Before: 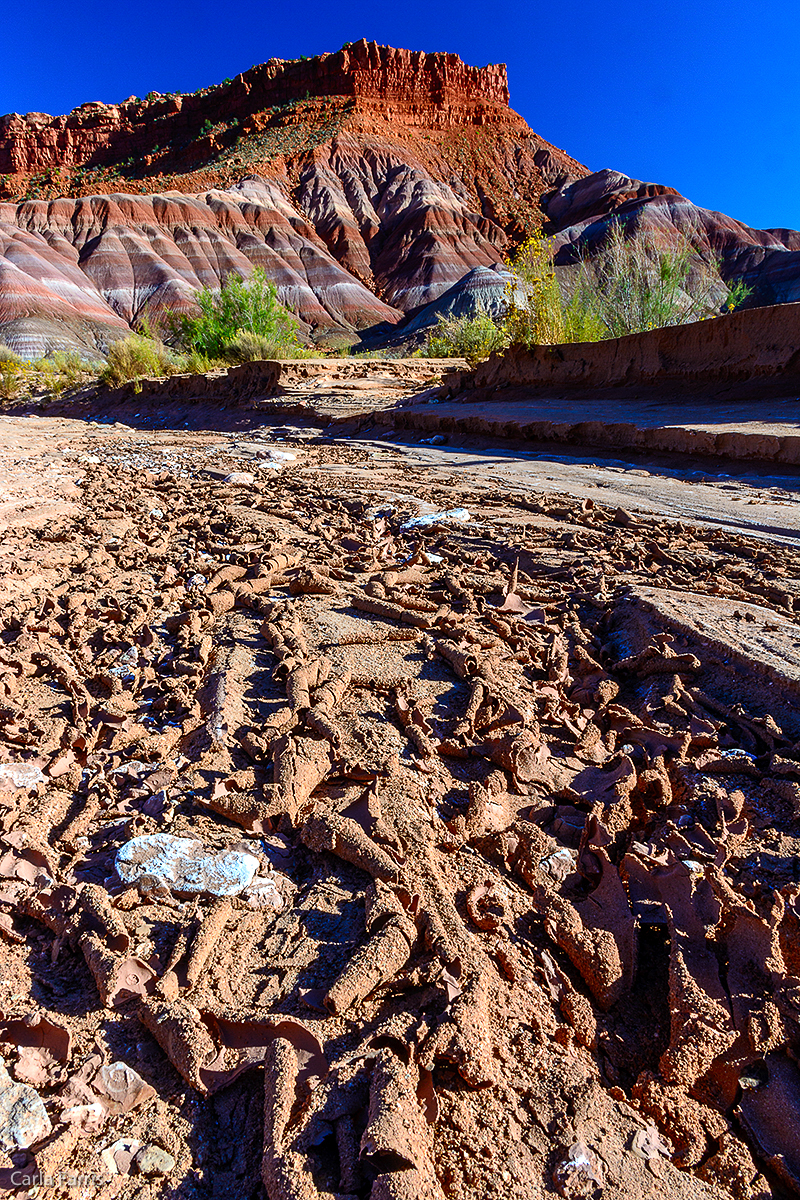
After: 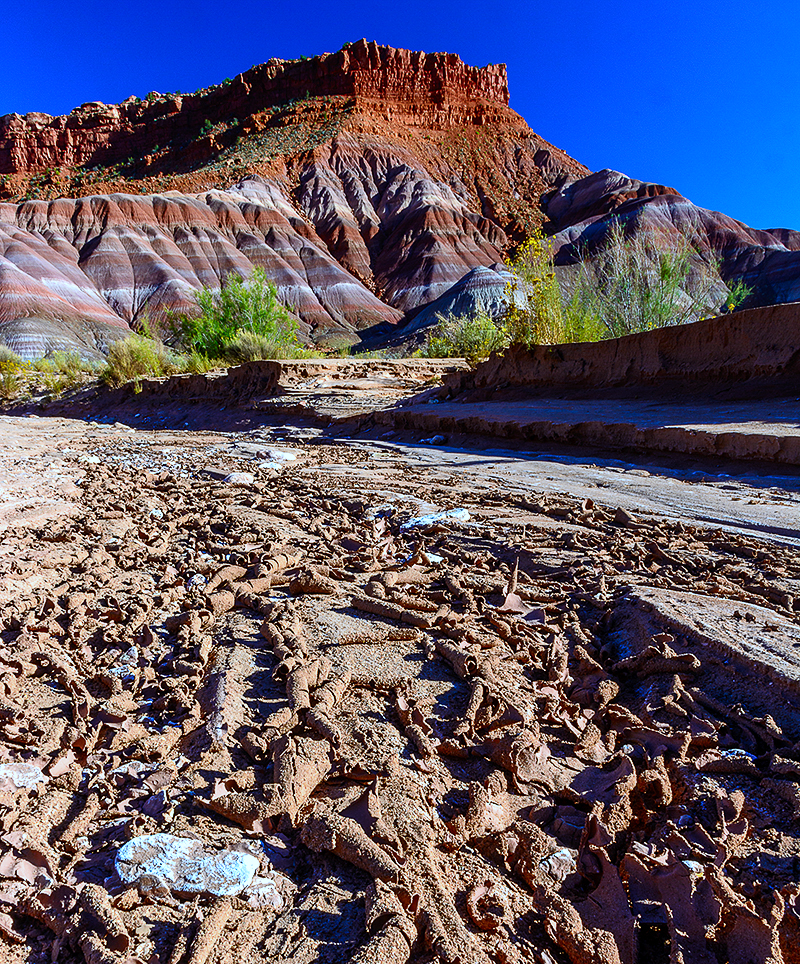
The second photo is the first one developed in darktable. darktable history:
crop: bottom 19.644%
white balance: red 0.924, blue 1.095
